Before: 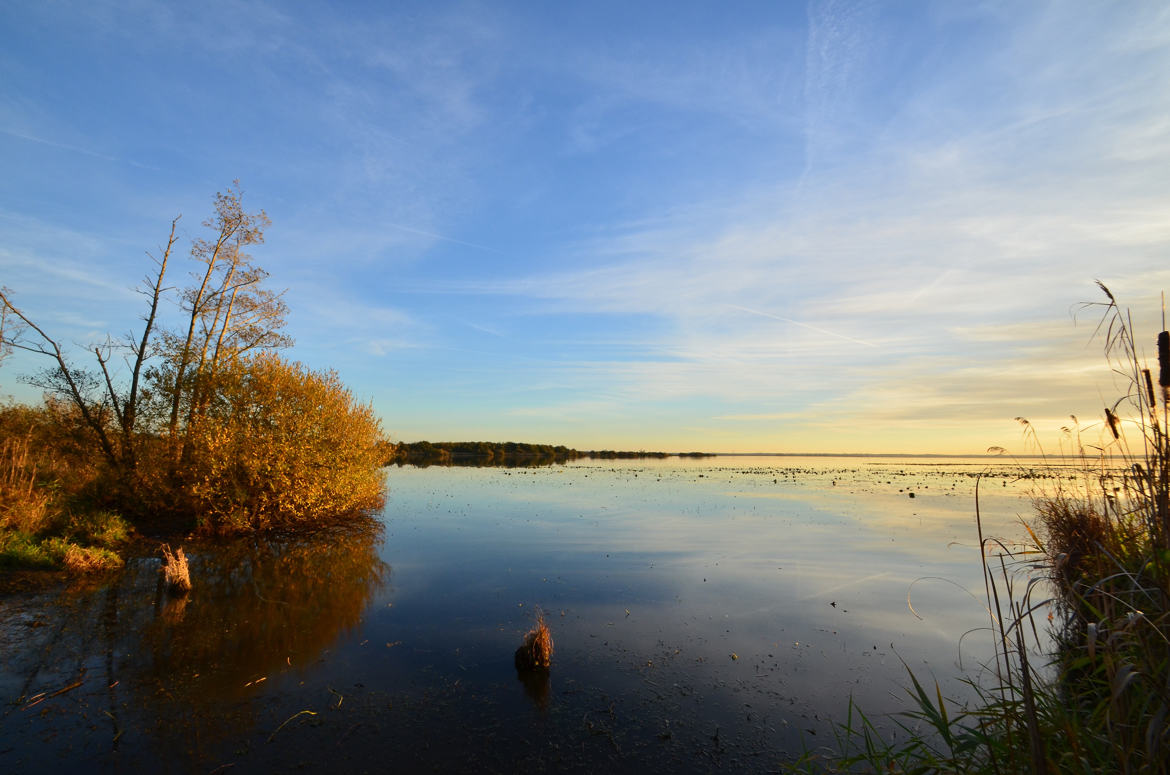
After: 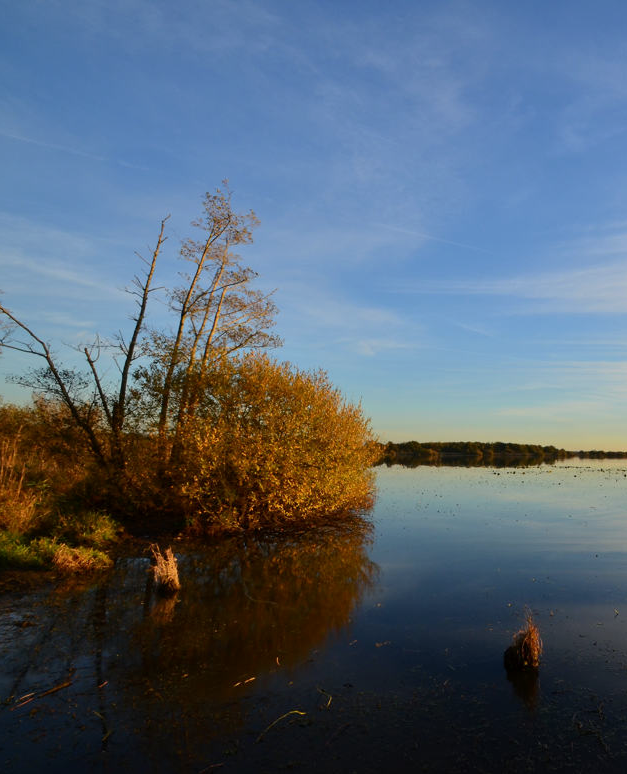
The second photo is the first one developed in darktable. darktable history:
exposure: black level correction 0.001, compensate exposure bias true, compensate highlight preservation false
crop: left 0.947%, right 45.423%, bottom 0.079%
